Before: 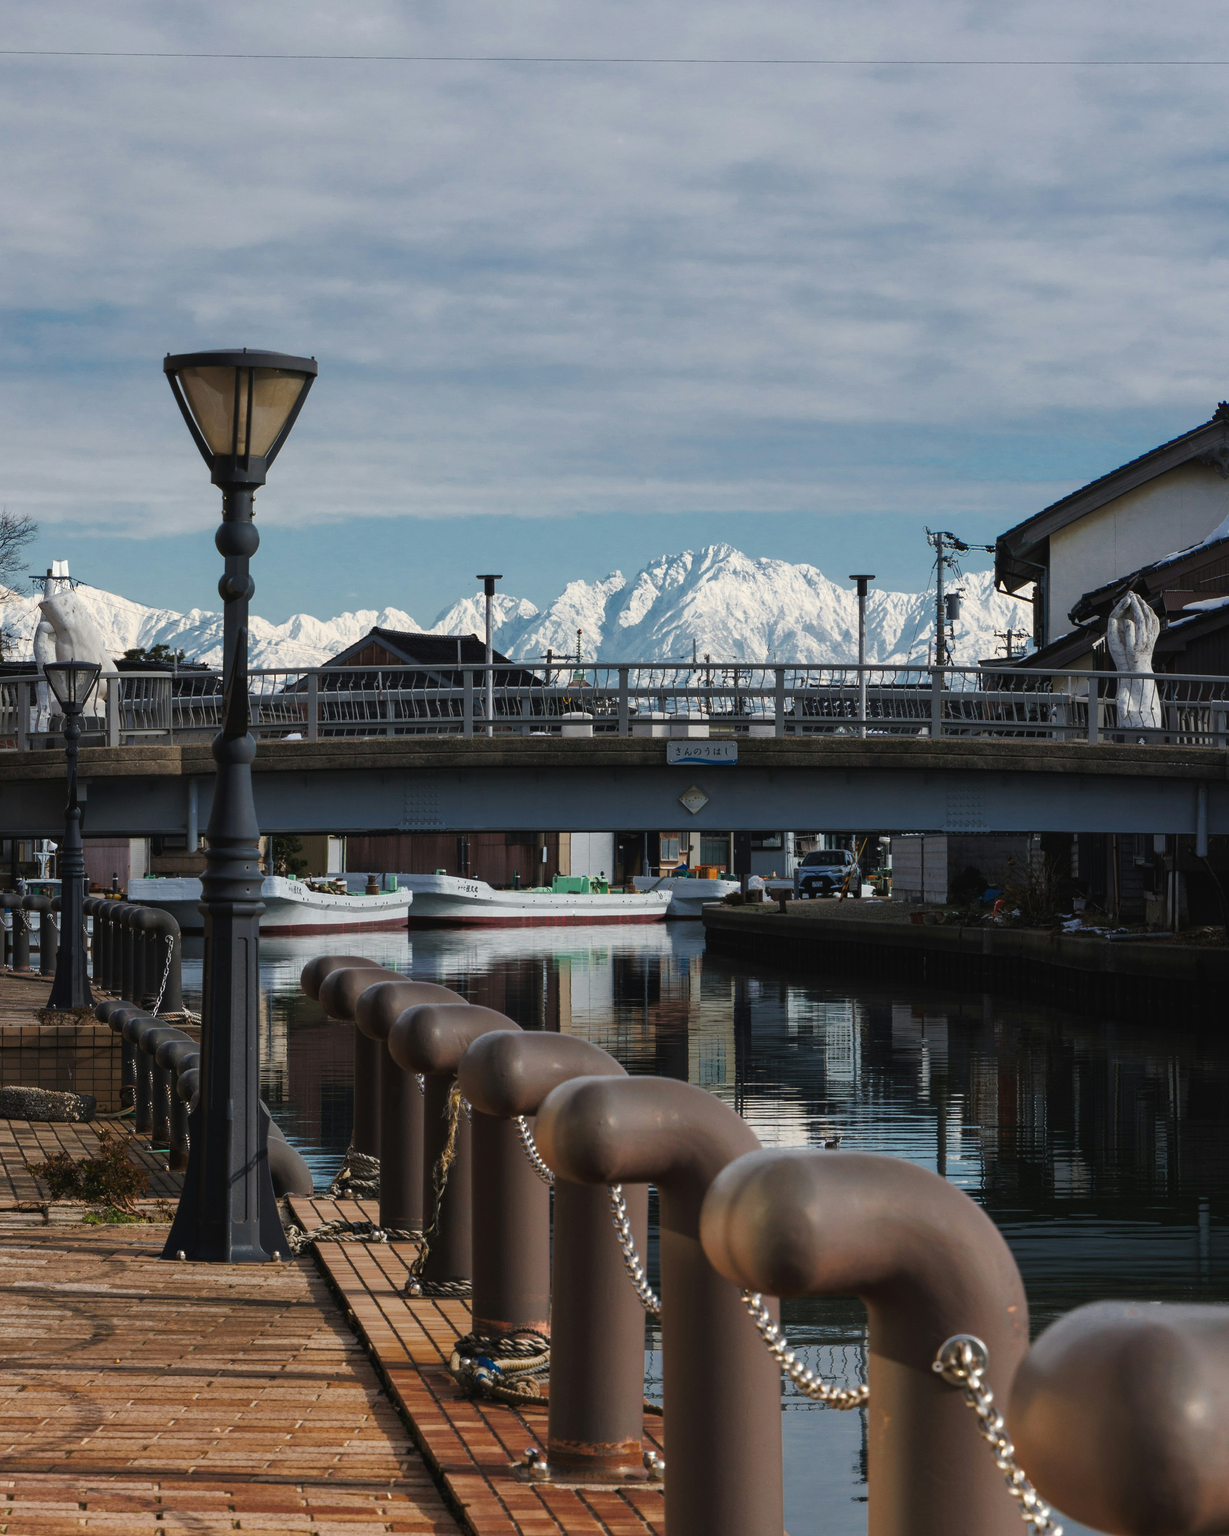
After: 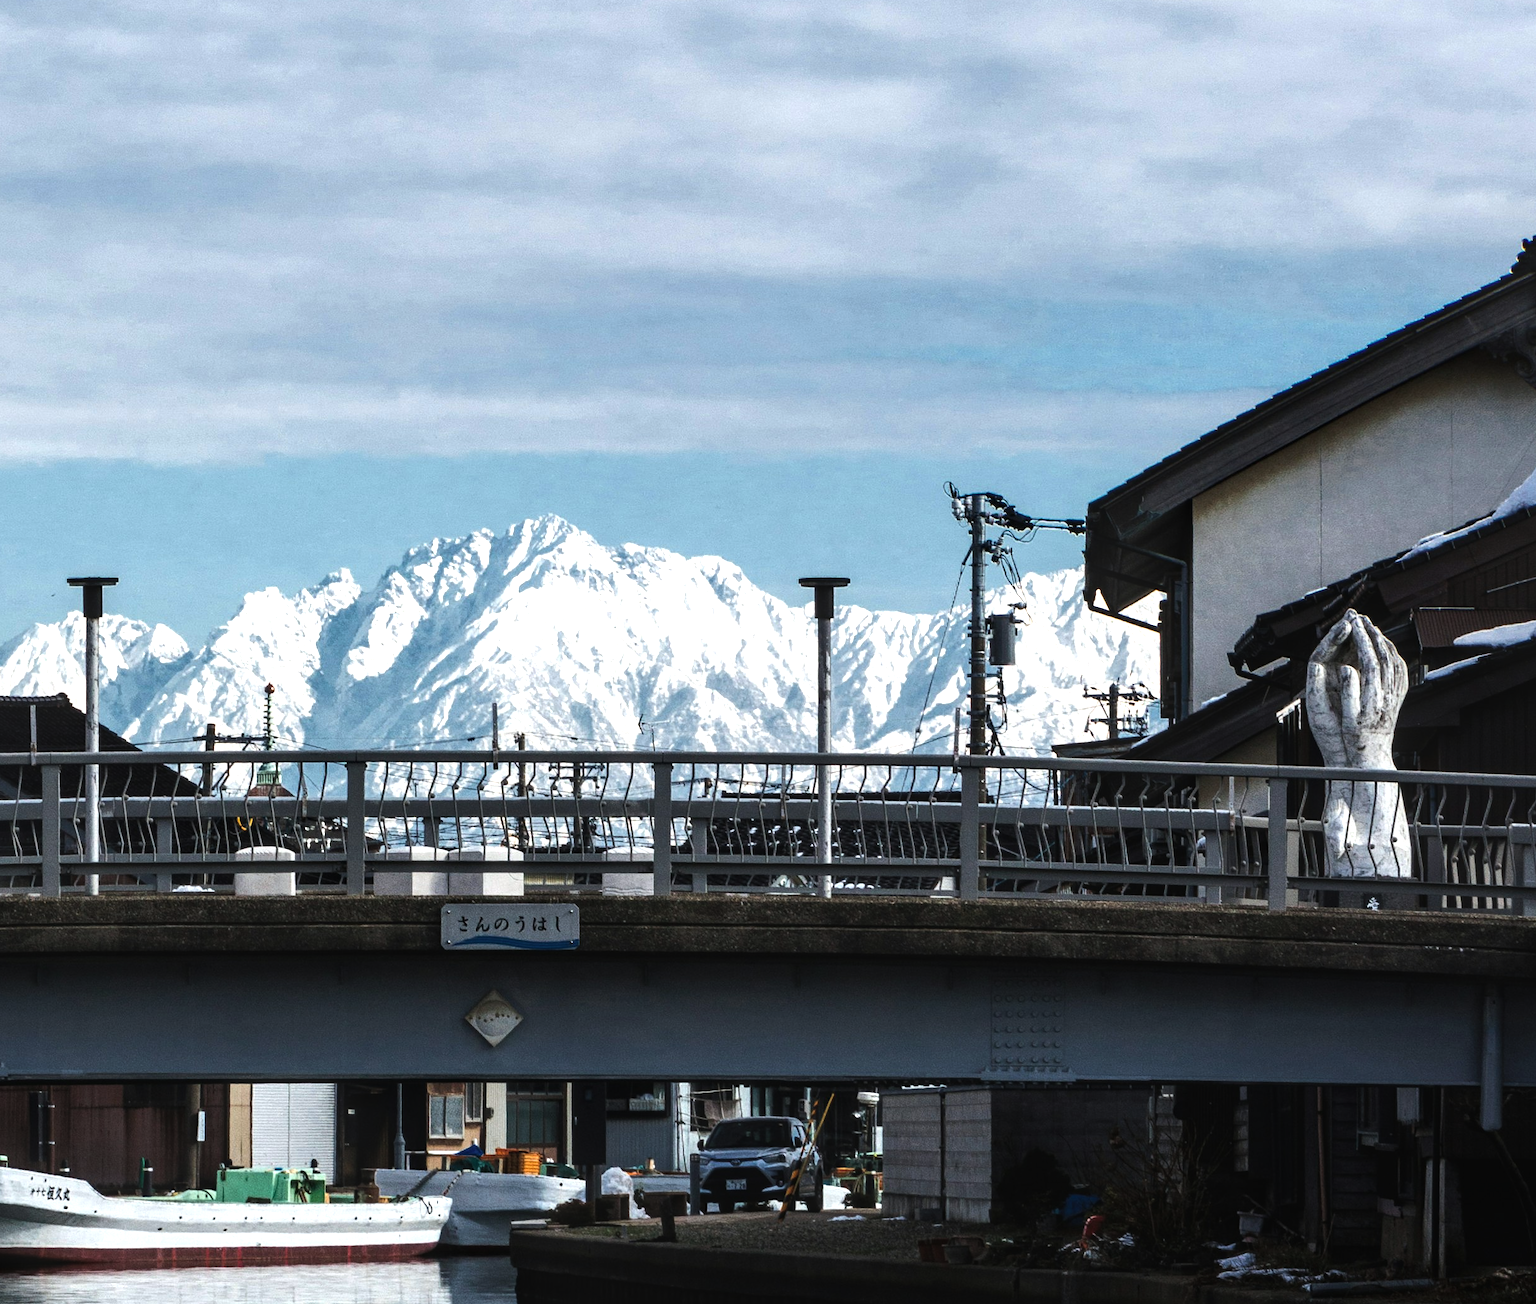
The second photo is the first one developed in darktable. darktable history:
crop: left 36.005%, top 18.293%, right 0.31%, bottom 38.444%
local contrast: on, module defaults
white balance: red 0.988, blue 1.017
tone equalizer: -8 EV -1.08 EV, -7 EV -1.01 EV, -6 EV -0.867 EV, -5 EV -0.578 EV, -3 EV 0.578 EV, -2 EV 0.867 EV, -1 EV 1.01 EV, +0 EV 1.08 EV, edges refinement/feathering 500, mask exposure compensation -1.57 EV, preserve details no
